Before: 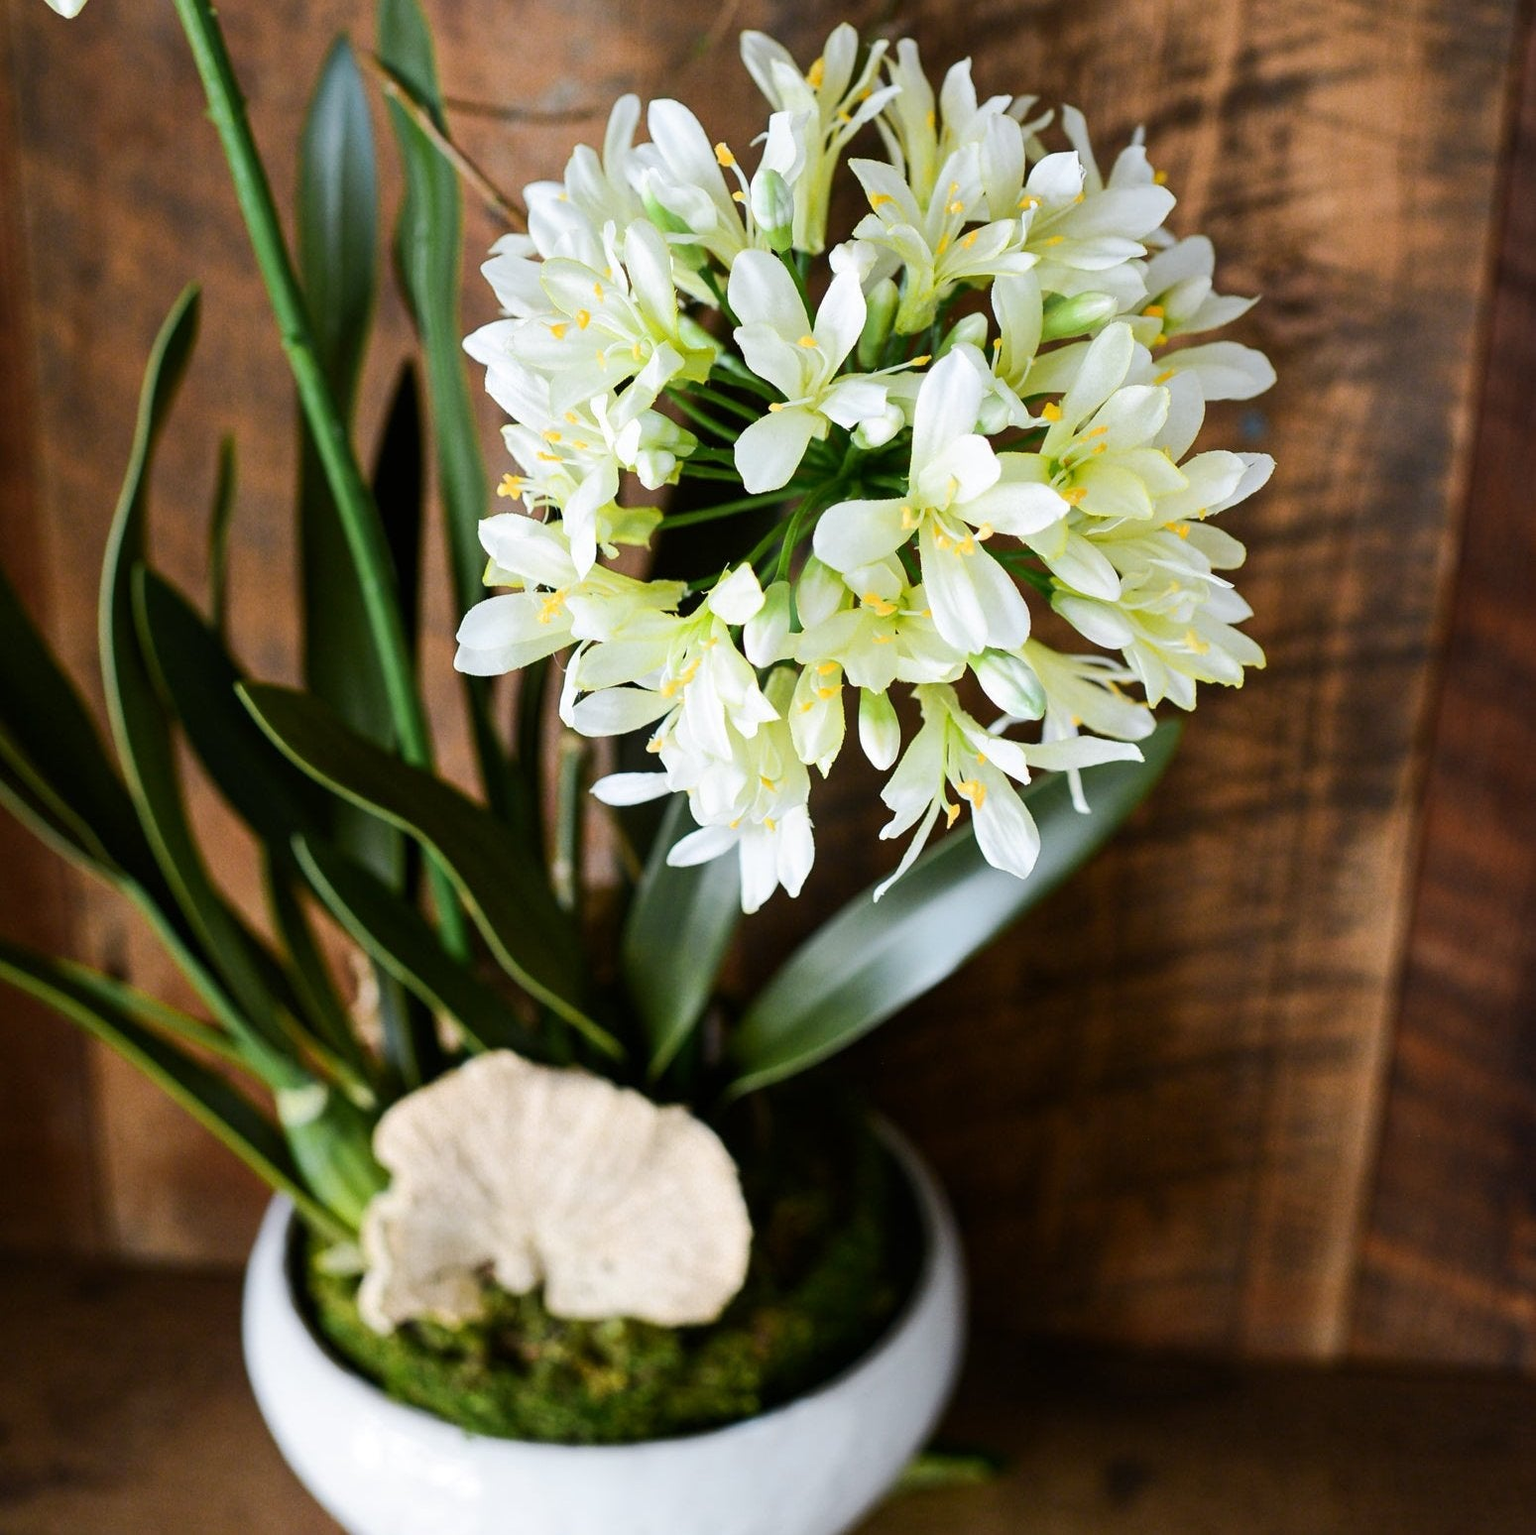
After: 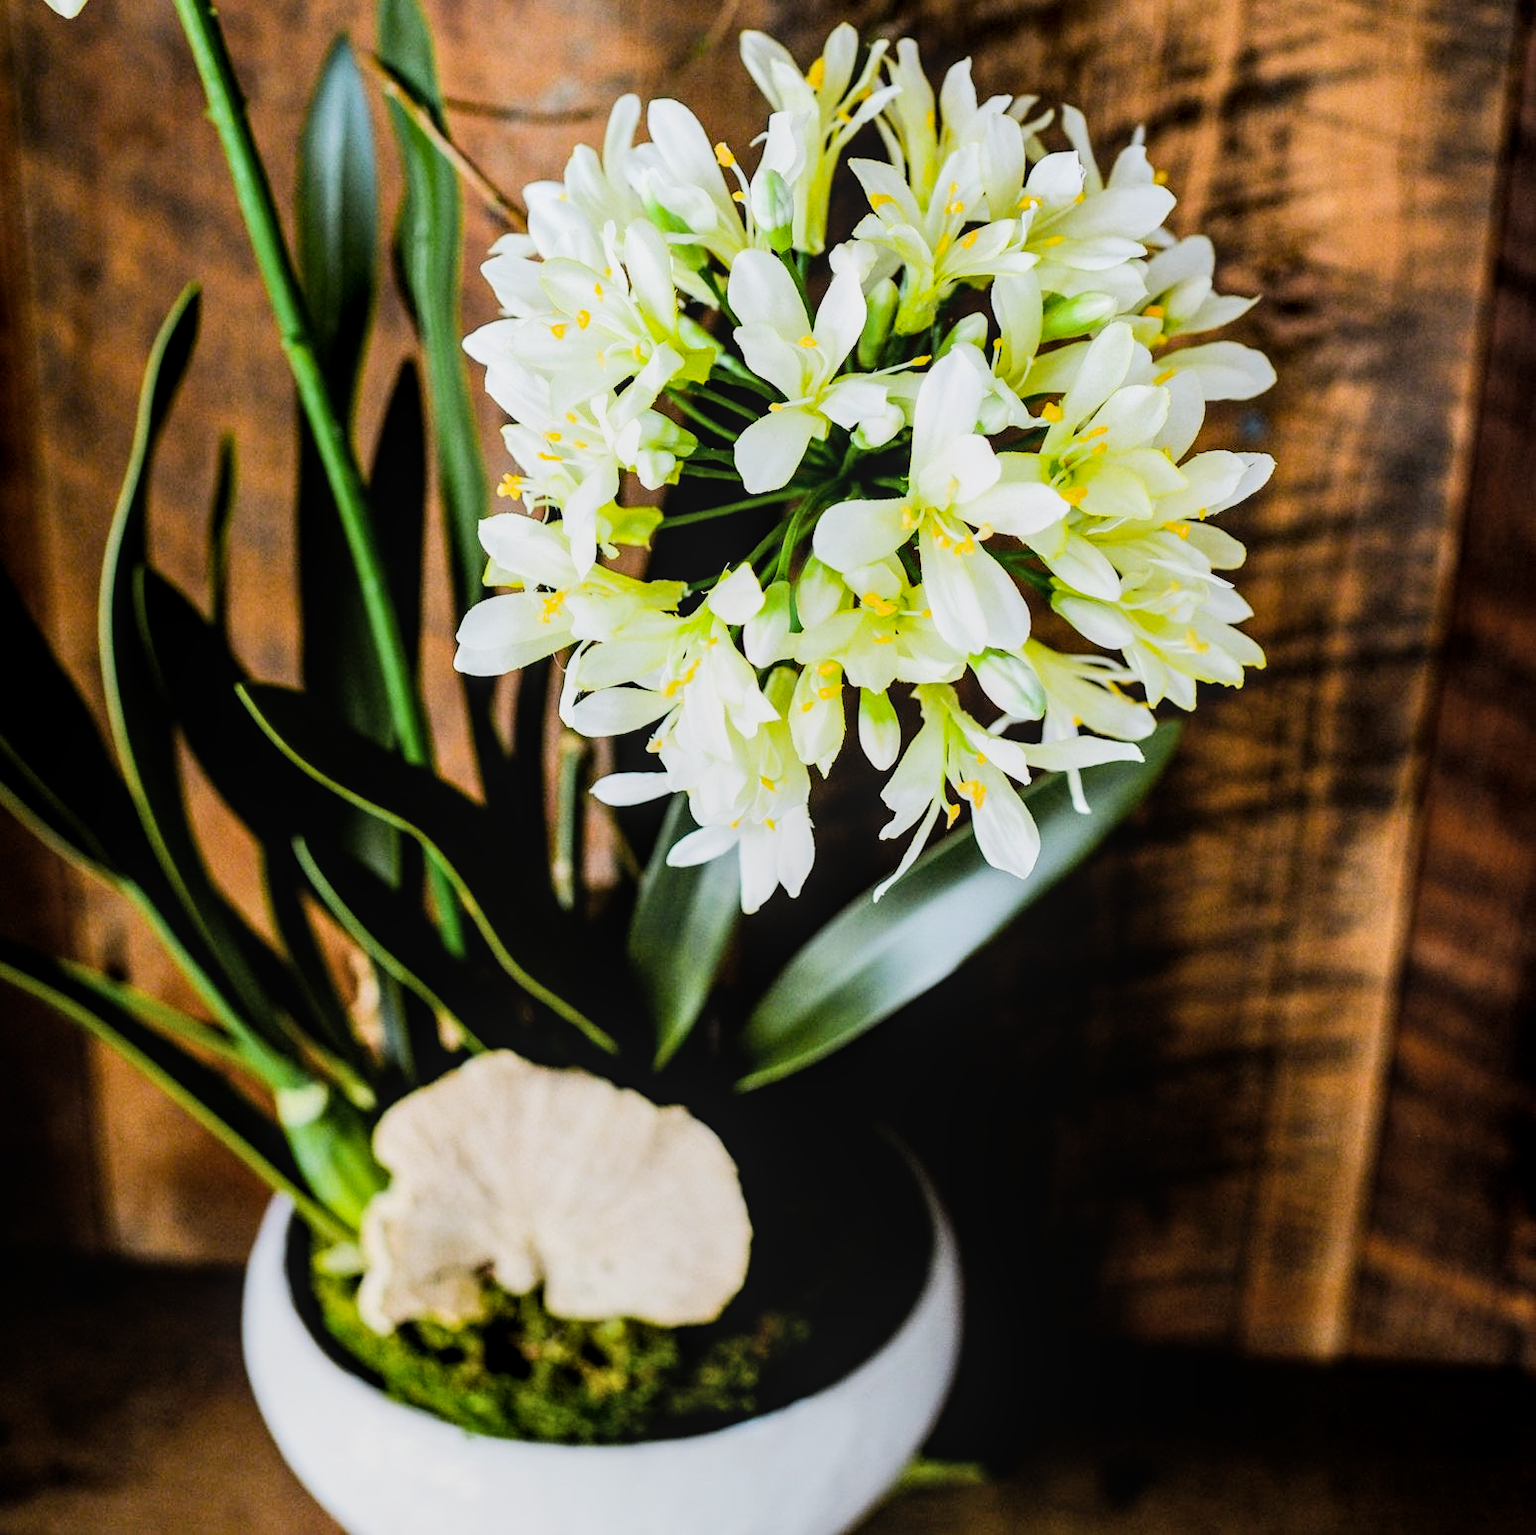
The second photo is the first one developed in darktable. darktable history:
local contrast: on, module defaults
exposure: black level correction 0, exposure 0.3 EV, compensate highlight preservation false
color balance rgb: perceptual saturation grading › global saturation 20%, global vibrance 20%
filmic rgb: black relative exposure -5 EV, hardness 2.88, contrast 1.4, highlights saturation mix -30%
